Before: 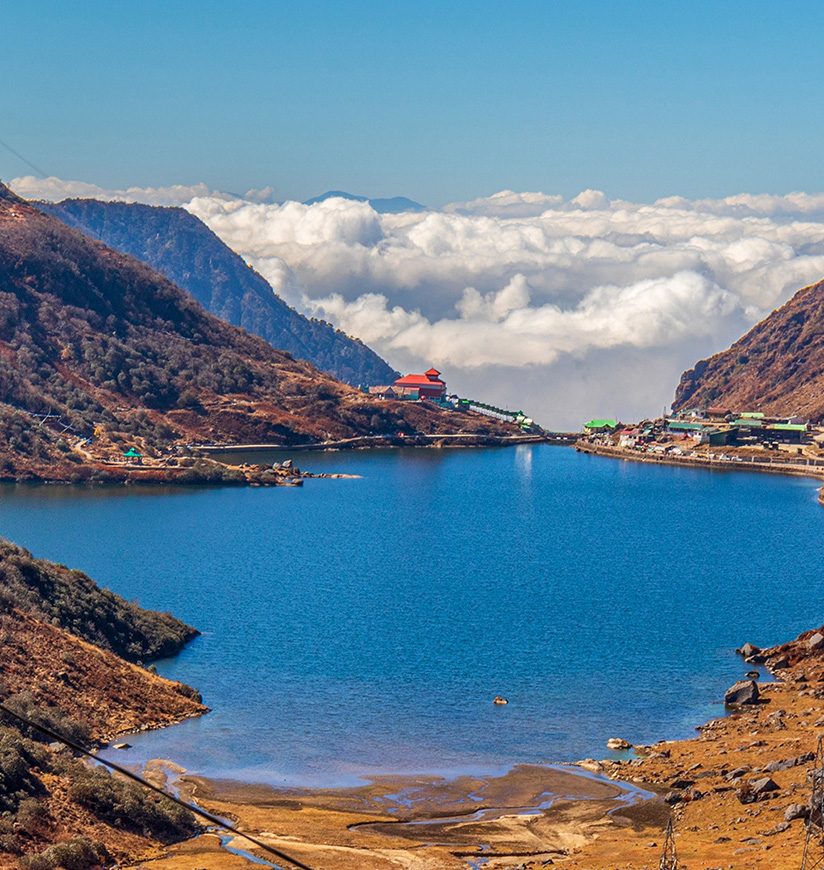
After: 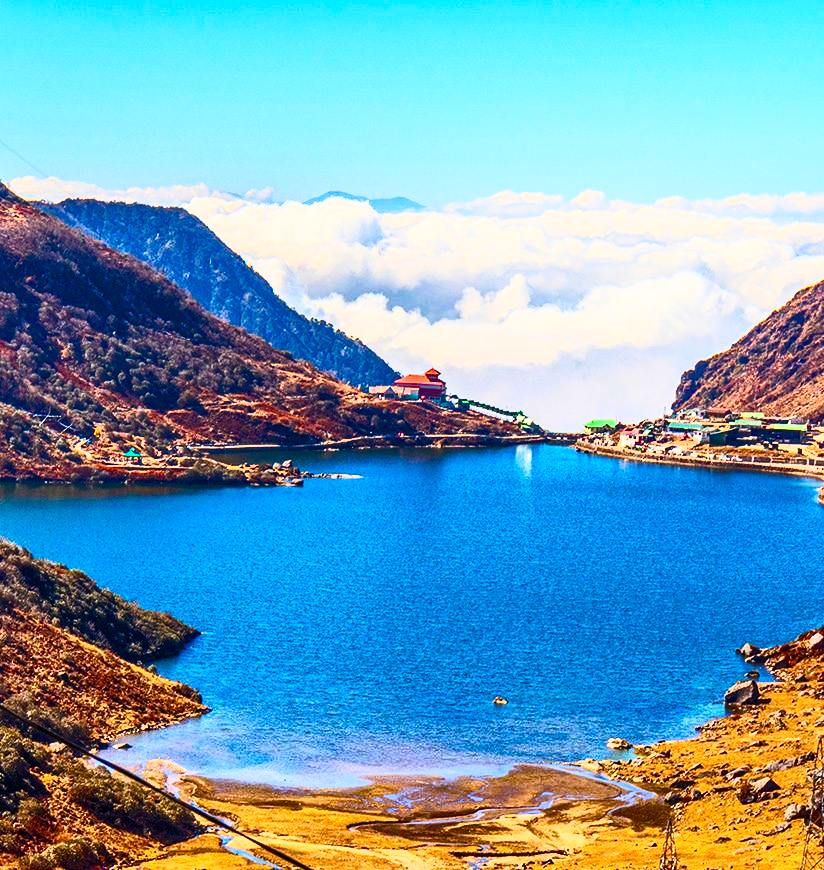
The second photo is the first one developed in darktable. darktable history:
contrast brightness saturation: contrast 0.62, brightness 0.34, saturation 0.14
color balance rgb: linear chroma grading › global chroma 18.9%, perceptual saturation grading › global saturation 20%, perceptual saturation grading › highlights -25%, perceptual saturation grading › shadows 50%, global vibrance 18.93%
